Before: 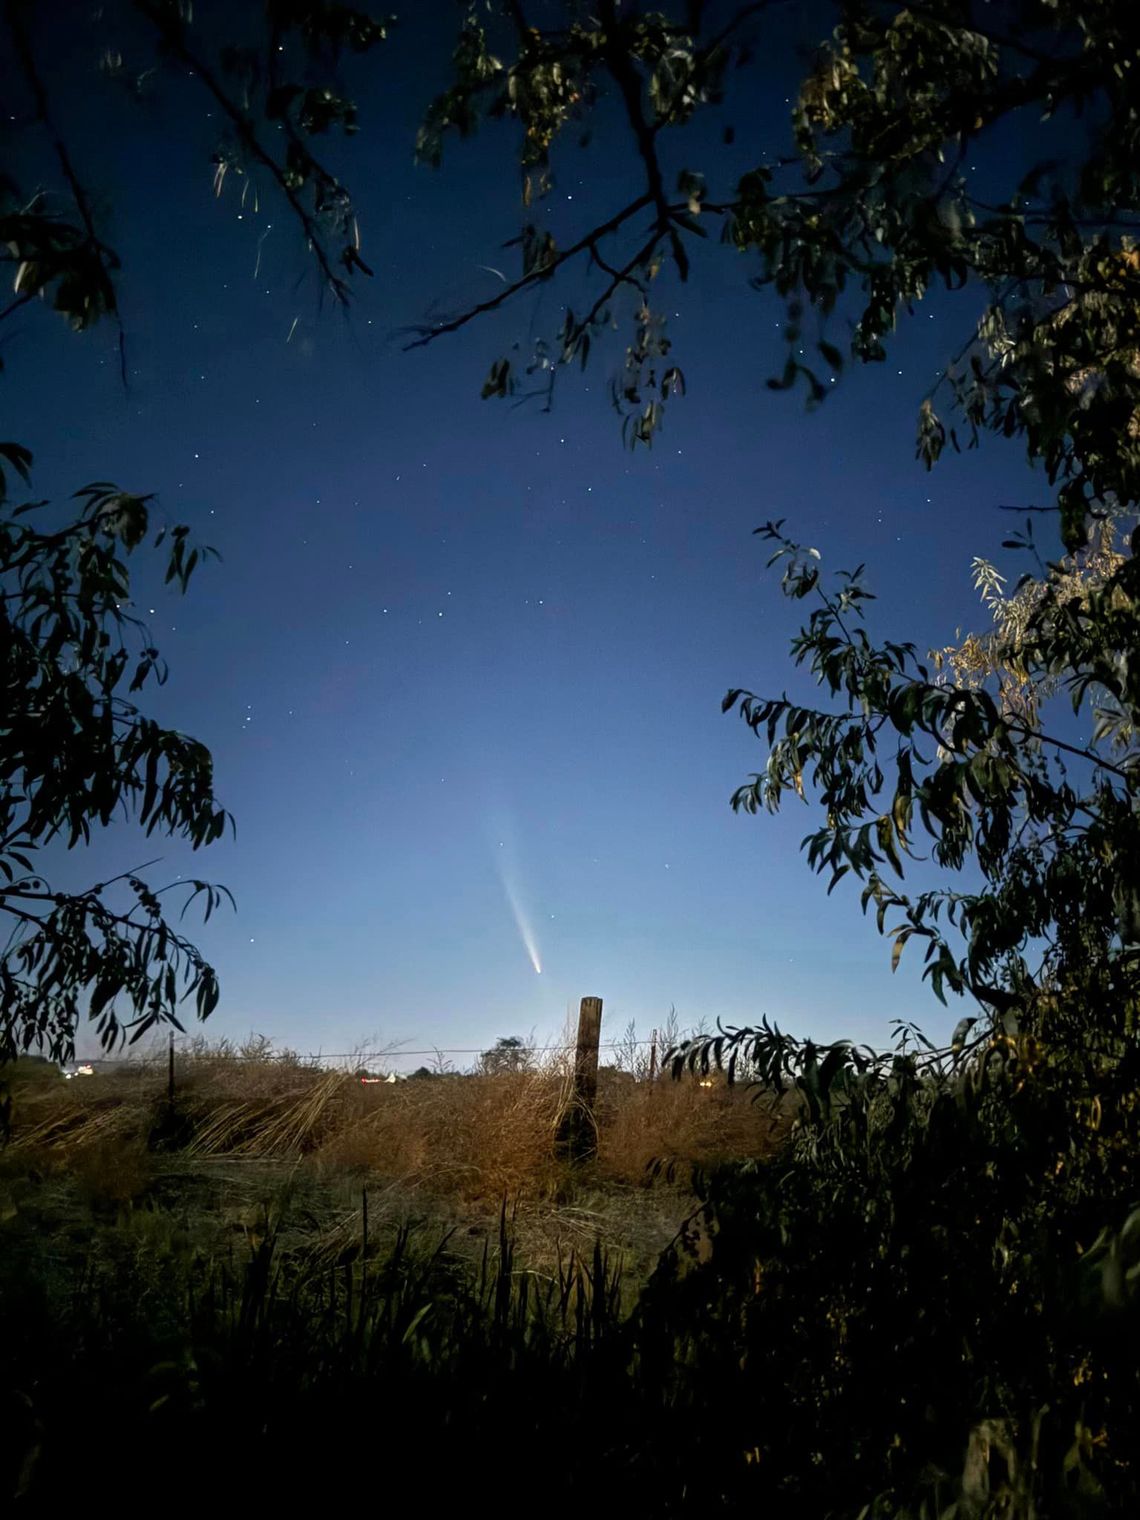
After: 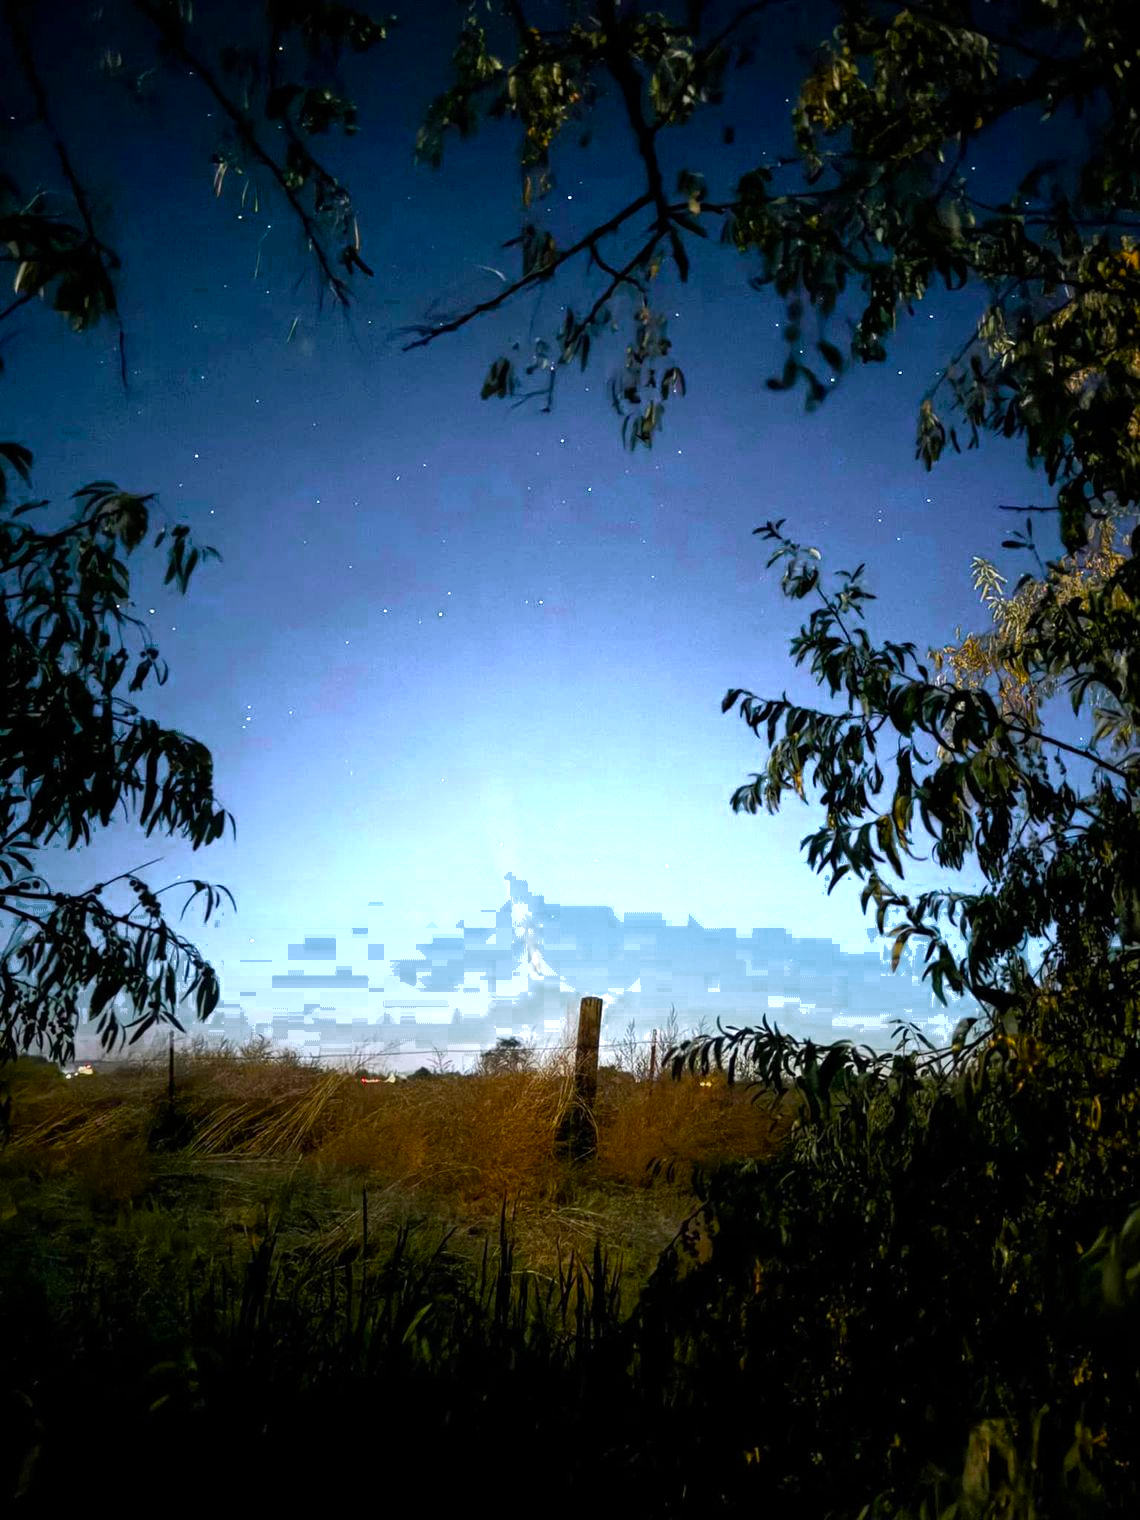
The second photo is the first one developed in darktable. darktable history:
color balance rgb: linear chroma grading › global chroma 15%, perceptual saturation grading › global saturation 30%
color zones: curves: ch0 [(0.203, 0.433) (0.607, 0.517) (0.697, 0.696) (0.705, 0.897)]
